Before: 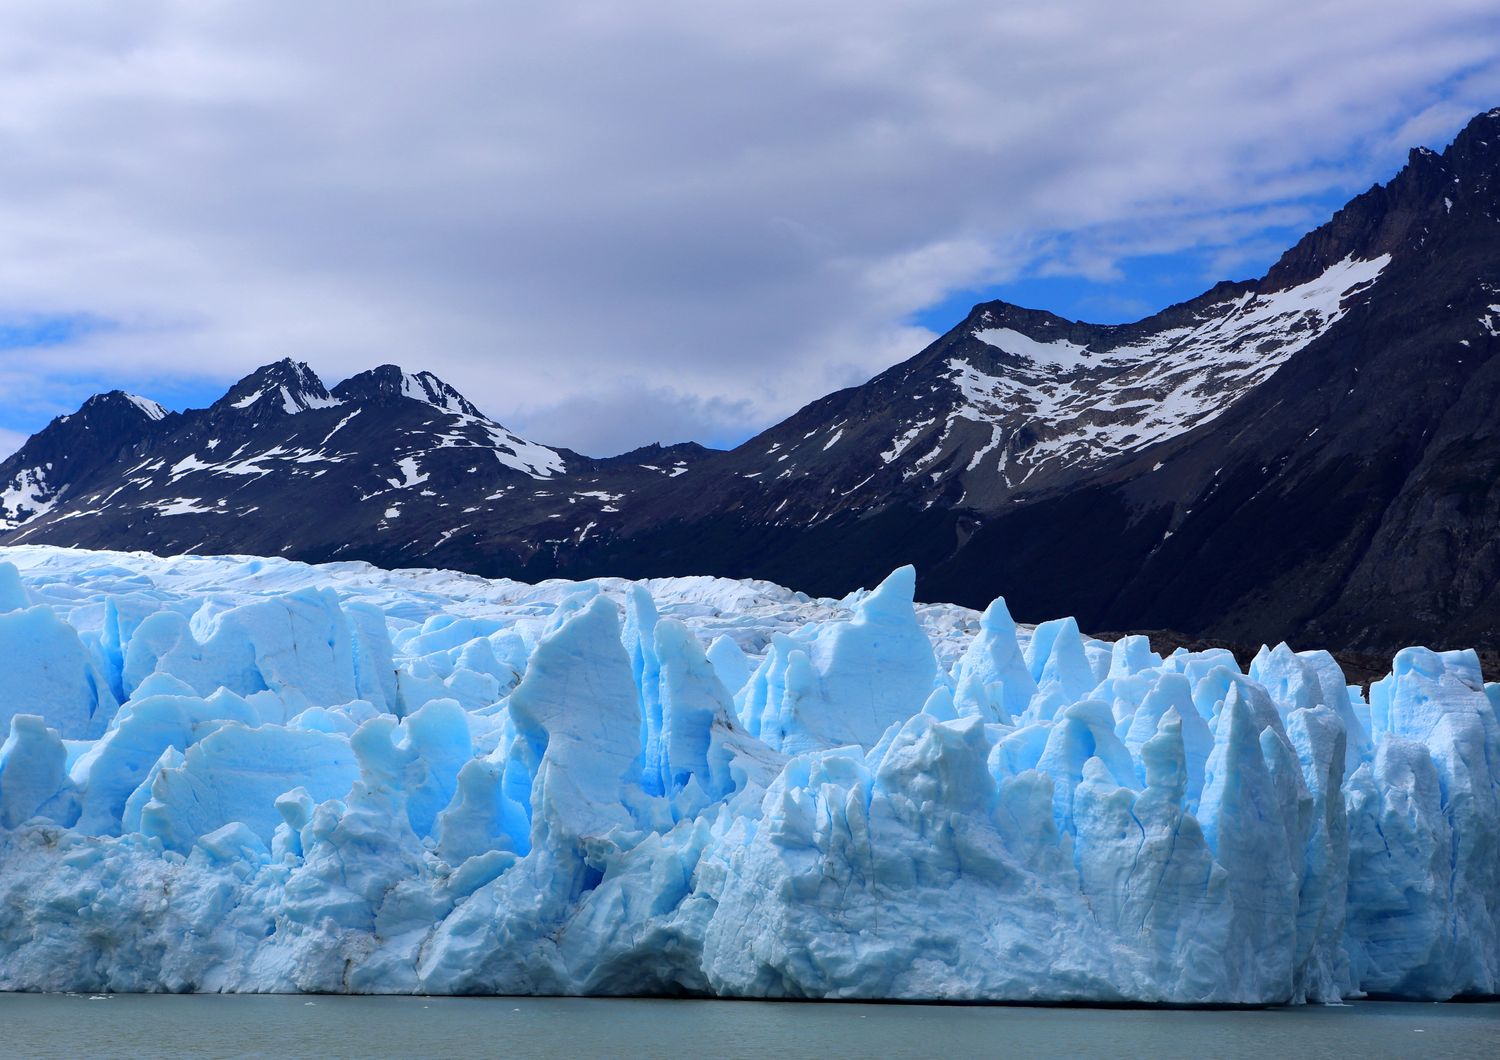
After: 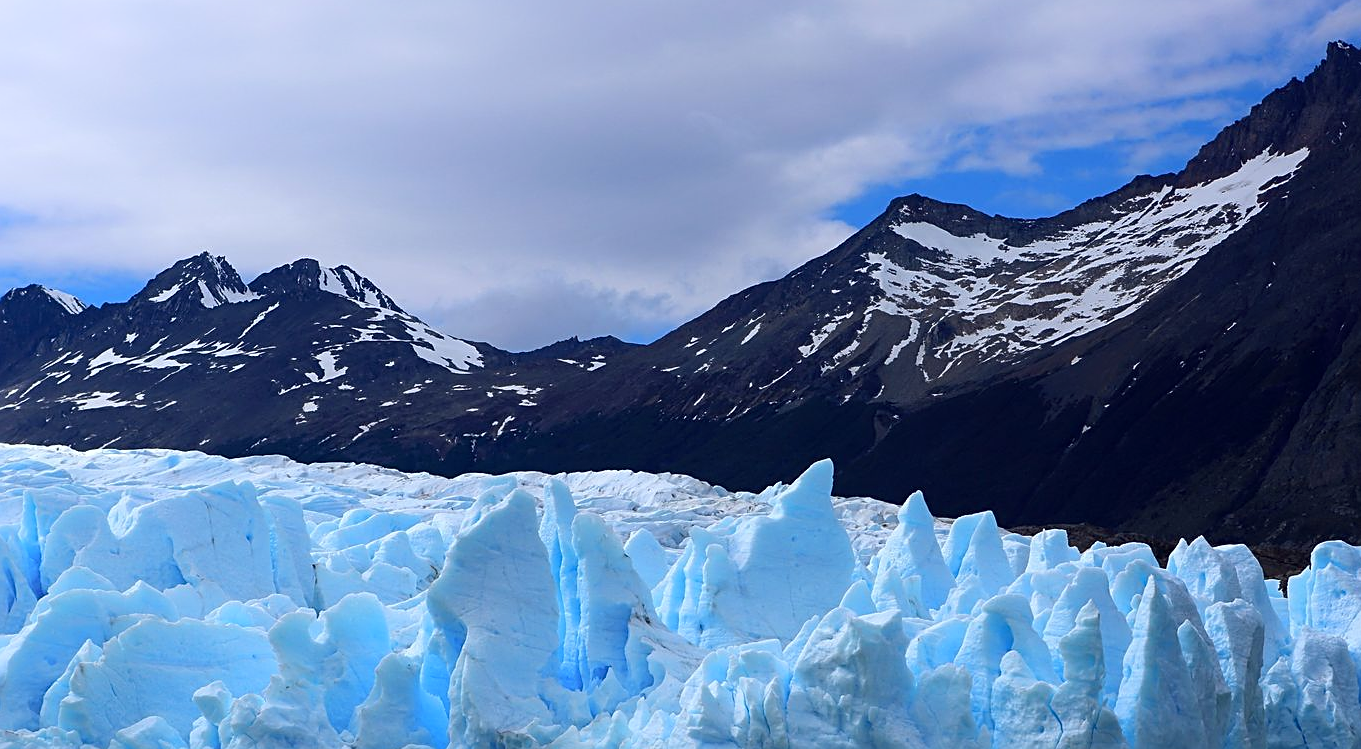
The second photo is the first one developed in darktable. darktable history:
crop: left 5.503%, top 10.061%, right 3.757%, bottom 19.253%
shadows and highlights: shadows -39.58, highlights 64.14, soften with gaussian
sharpen: on, module defaults
